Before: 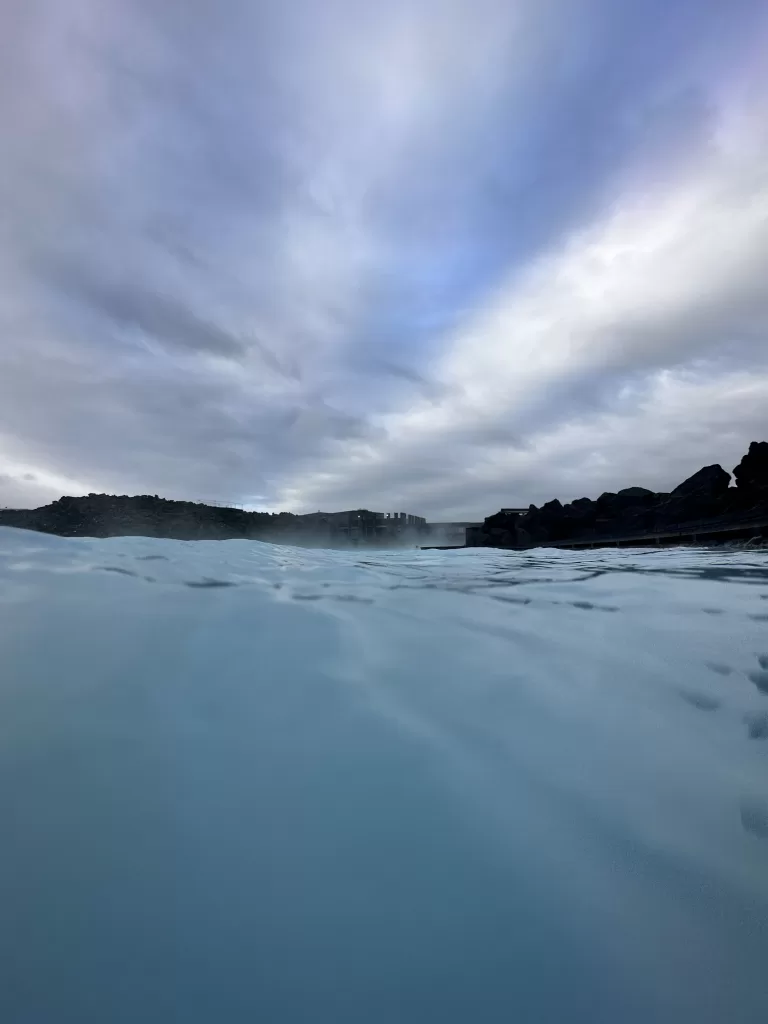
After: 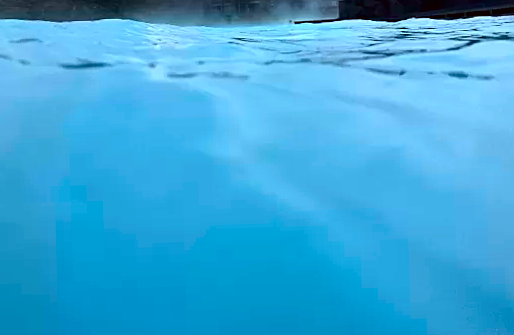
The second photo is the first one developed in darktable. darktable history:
contrast brightness saturation: contrast 0.16, saturation 0.32
white balance: emerald 1
color balance rgb: linear chroma grading › global chroma 15%, perceptual saturation grading › global saturation 30%
exposure: black level correction 0, exposure 0.7 EV, compensate exposure bias true, compensate highlight preservation false
sharpen: on, module defaults
crop: left 18.091%, top 51.13%, right 17.525%, bottom 16.85%
rotate and perspective: rotation -1.77°, lens shift (horizontal) 0.004, automatic cropping off
color correction: highlights a* -4.98, highlights b* -3.76, shadows a* 3.83, shadows b* 4.08
